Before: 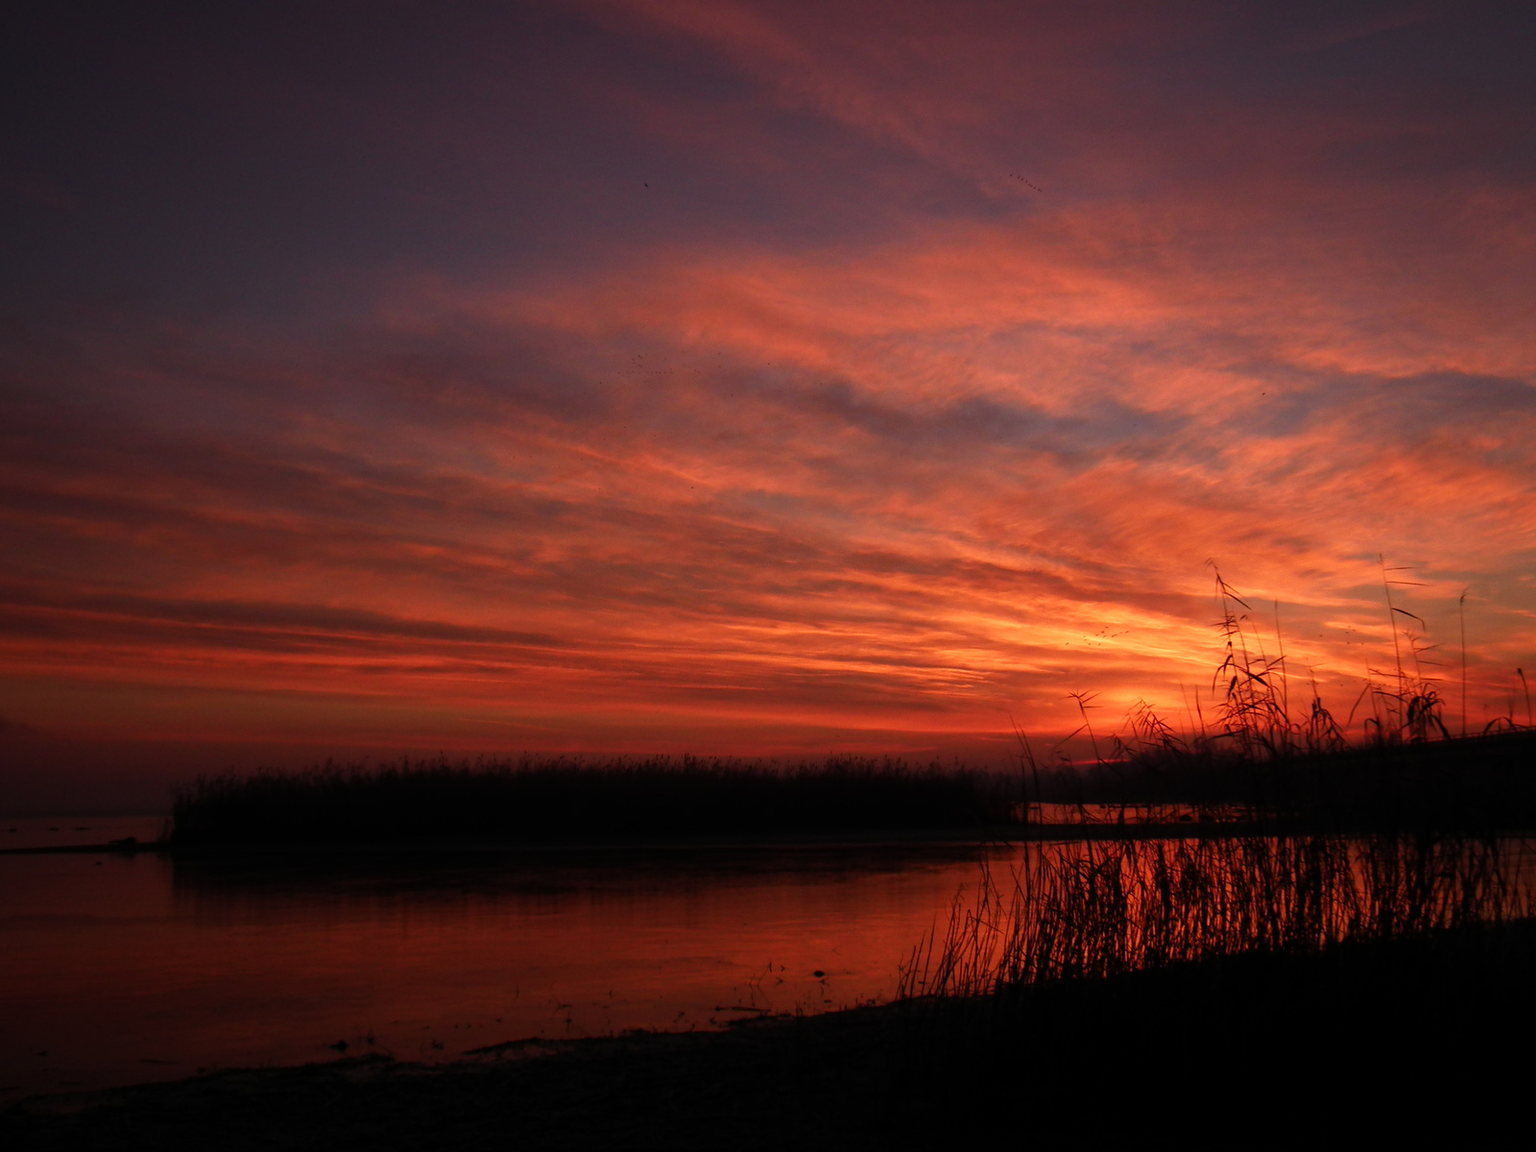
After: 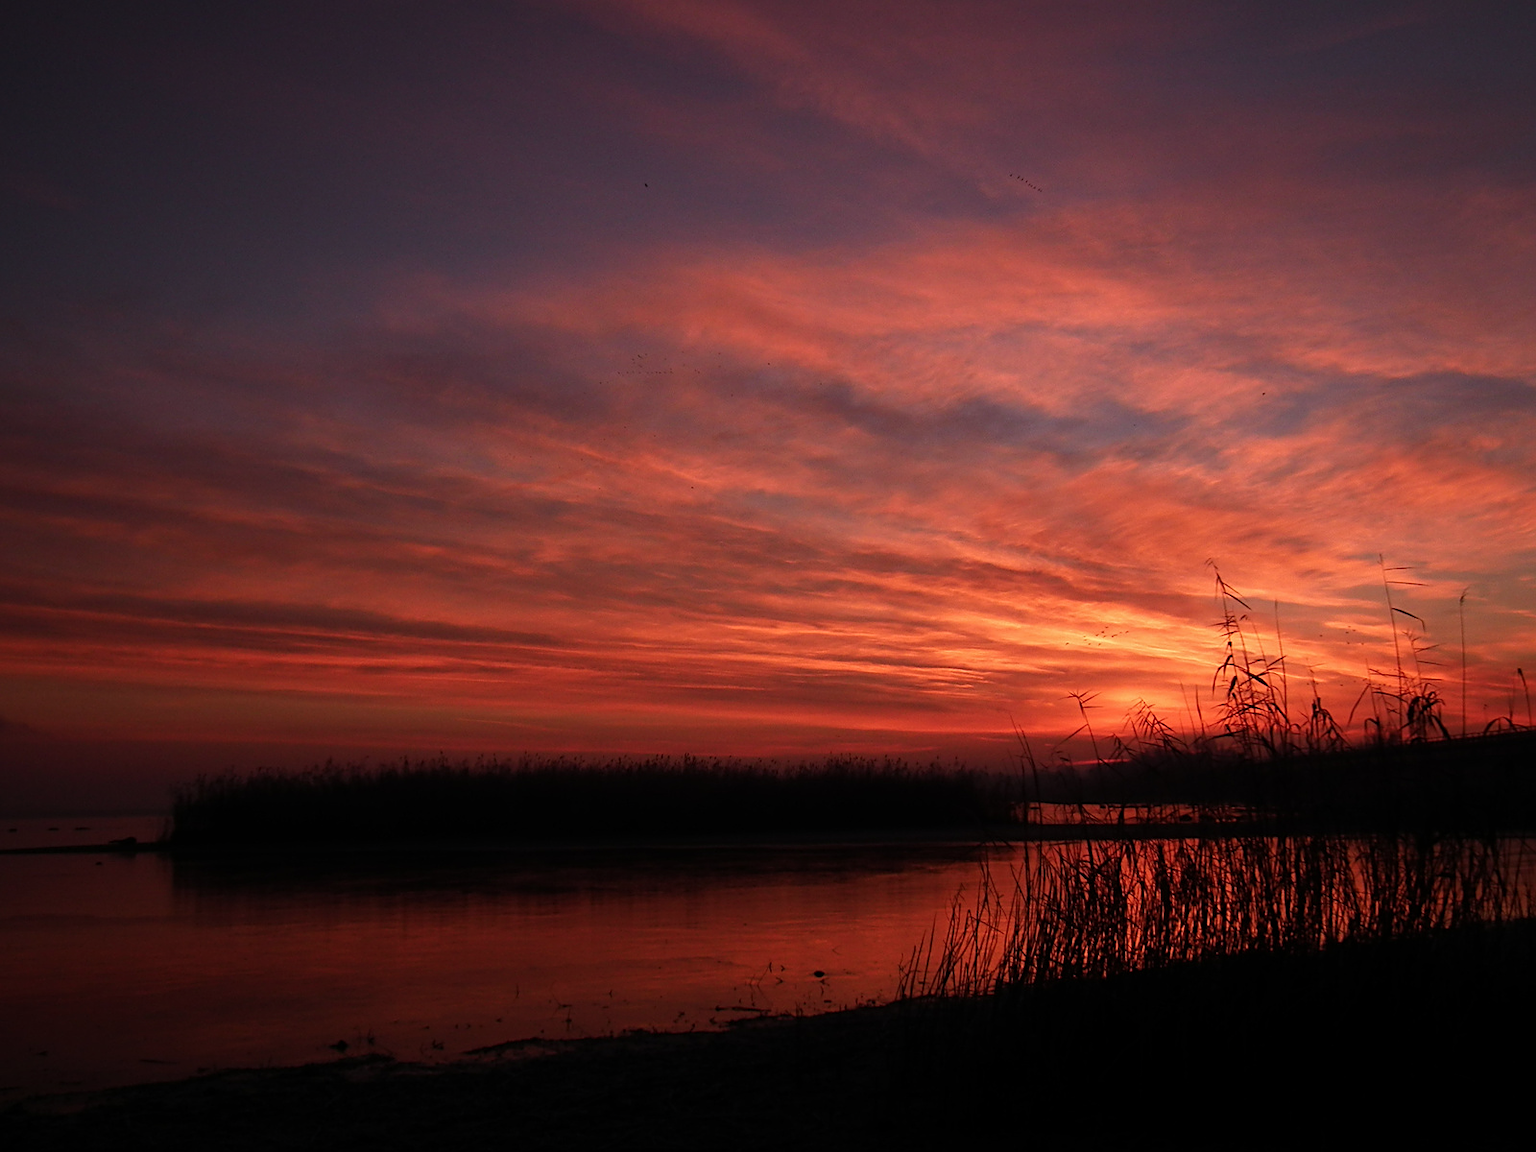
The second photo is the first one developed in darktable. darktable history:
color correction: highlights a* -0.734, highlights b* -9.12
sharpen: on, module defaults
